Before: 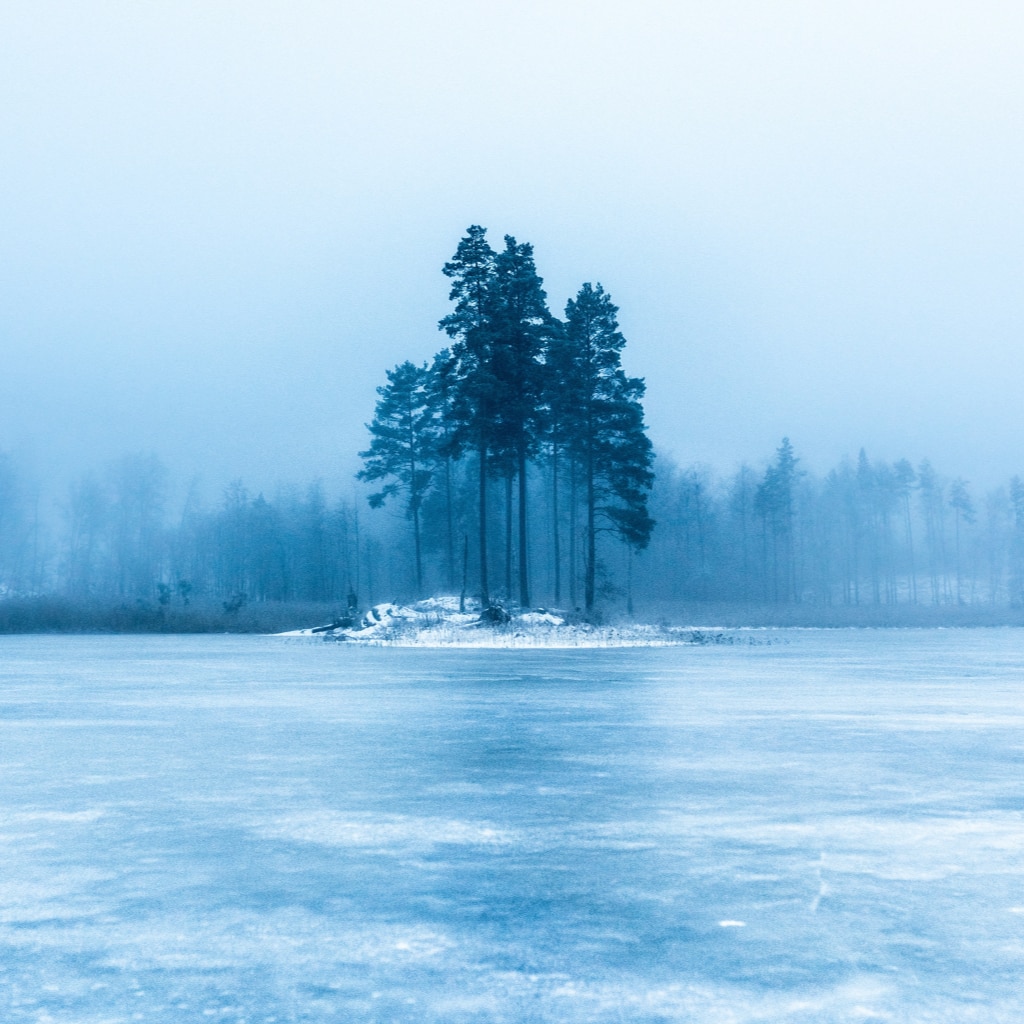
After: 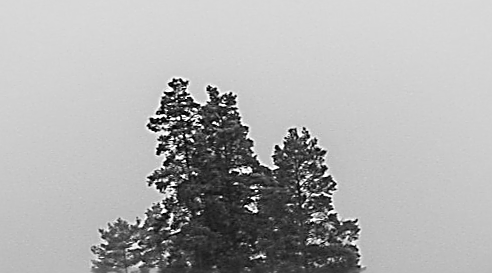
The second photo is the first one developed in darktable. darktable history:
monochrome: a -71.75, b 75.82
sharpen: amount 2
contrast brightness saturation: saturation 0.5
crop: left 28.64%, top 16.832%, right 26.637%, bottom 58.055%
tone curve: curves: ch0 [(0, 0.013) (0.036, 0.035) (0.274, 0.288) (0.504, 0.536) (0.844, 0.84) (1, 0.97)]; ch1 [(0, 0) (0.389, 0.403) (0.462, 0.48) (0.499, 0.5) (0.522, 0.534) (0.567, 0.588) (0.626, 0.645) (0.749, 0.781) (1, 1)]; ch2 [(0, 0) (0.457, 0.486) (0.5, 0.501) (0.533, 0.539) (0.599, 0.6) (0.704, 0.732) (1, 1)], color space Lab, independent channels, preserve colors none
rotate and perspective: rotation -4.2°, shear 0.006, automatic cropping off
